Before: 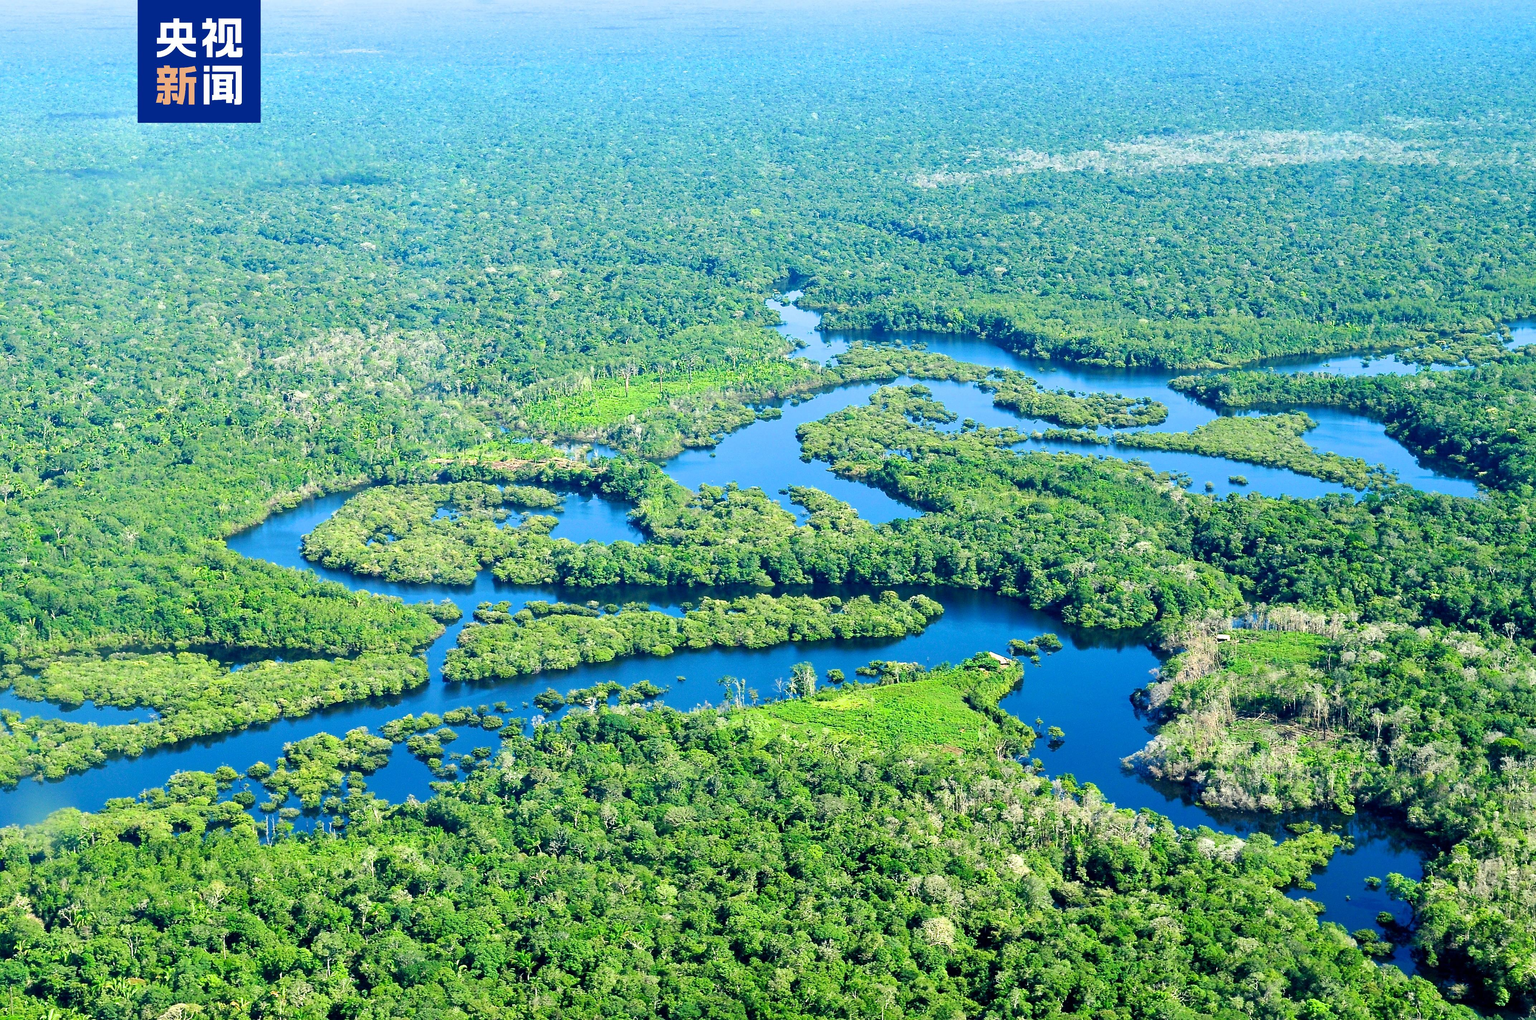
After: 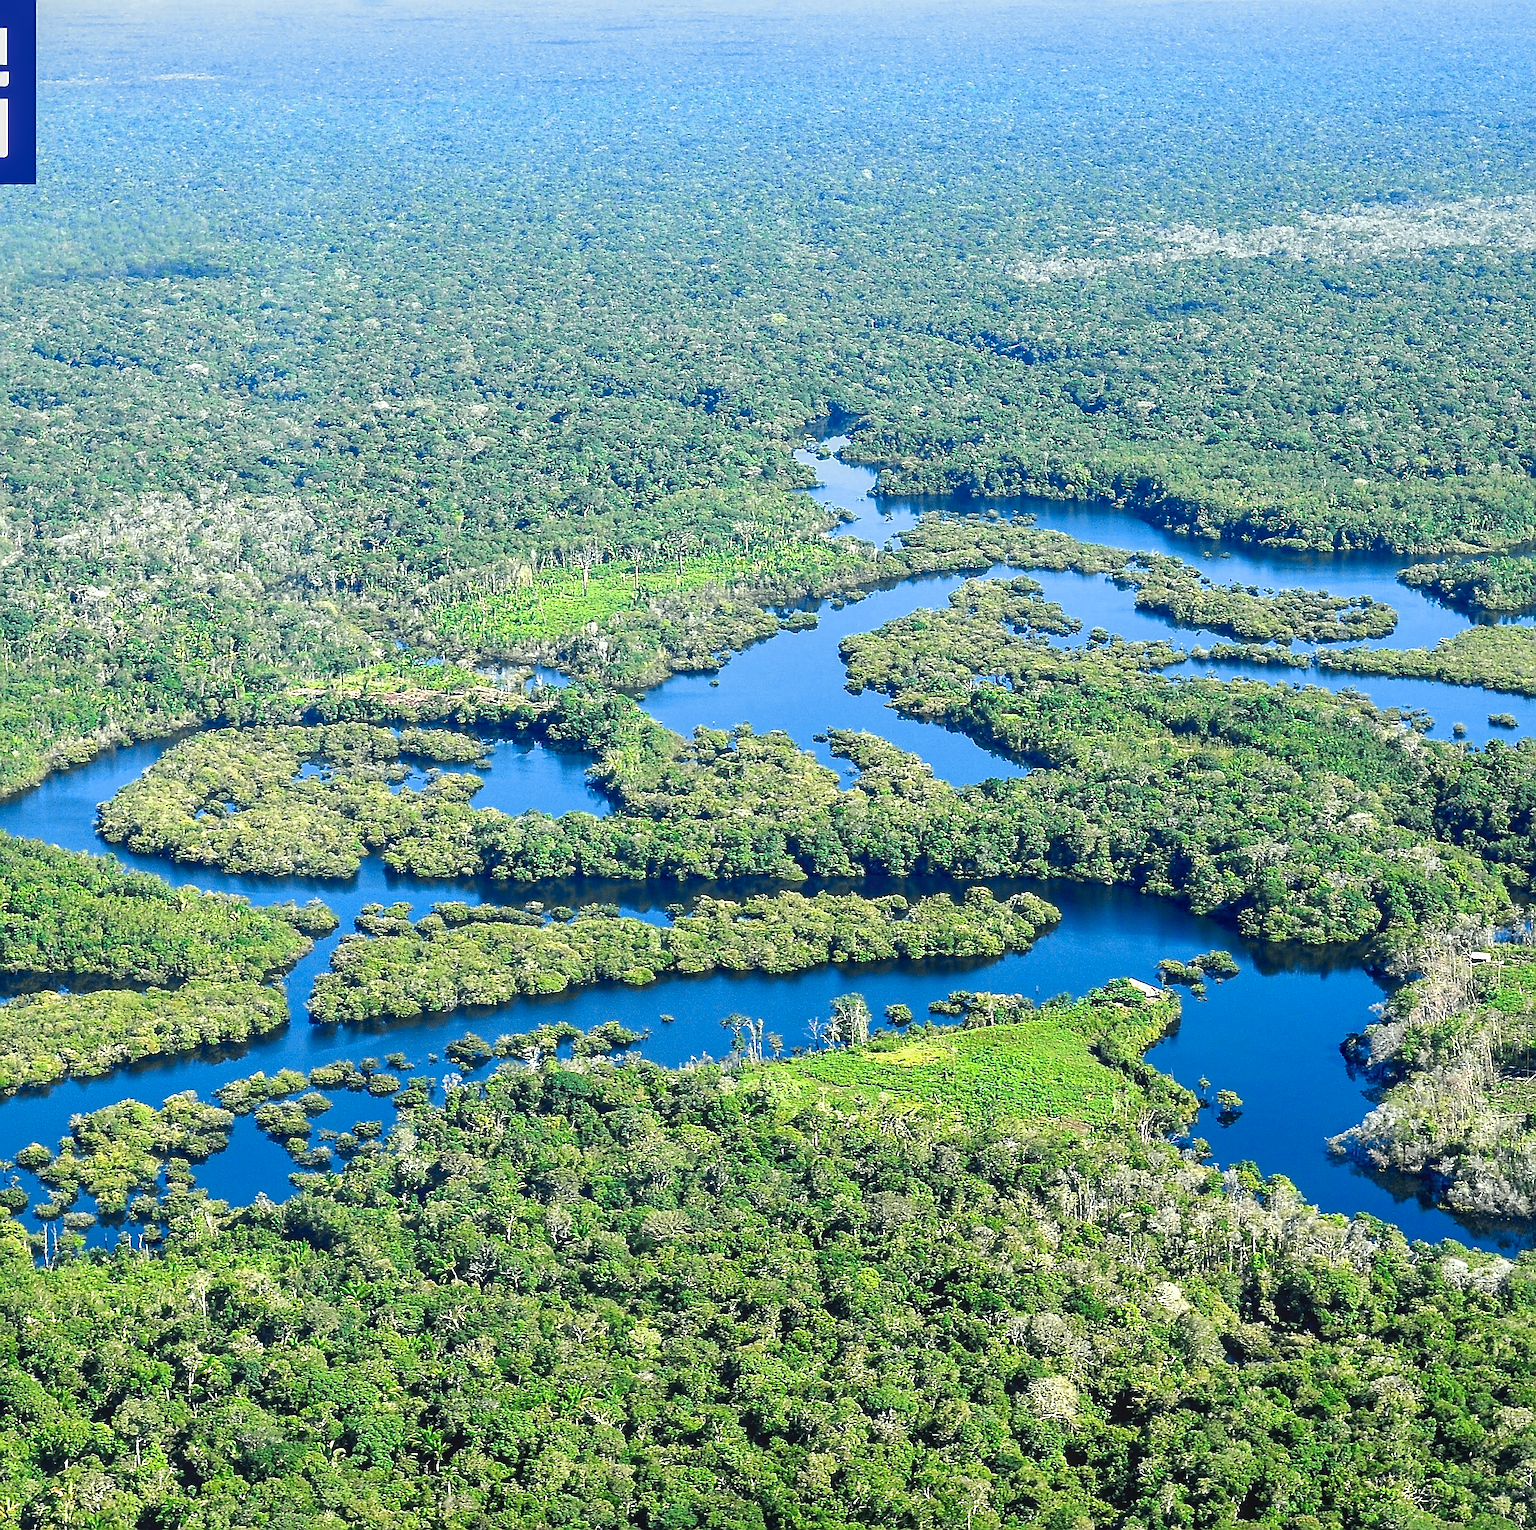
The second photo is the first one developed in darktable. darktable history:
crop: left 15.419%, right 17.914%
tone curve: curves: ch0 [(0, 0.046) (0.04, 0.074) (0.883, 0.858) (1, 1)]; ch1 [(0, 0) (0.146, 0.159) (0.338, 0.365) (0.417, 0.455) (0.489, 0.486) (0.504, 0.502) (0.529, 0.537) (0.563, 0.567) (1, 1)]; ch2 [(0, 0) (0.307, 0.298) (0.388, 0.375) (0.443, 0.456) (0.485, 0.492) (0.544, 0.525) (1, 1)], color space Lab, independent channels, preserve colors none
local contrast: on, module defaults
sharpen: amount 0.75
tone equalizer: on, module defaults
